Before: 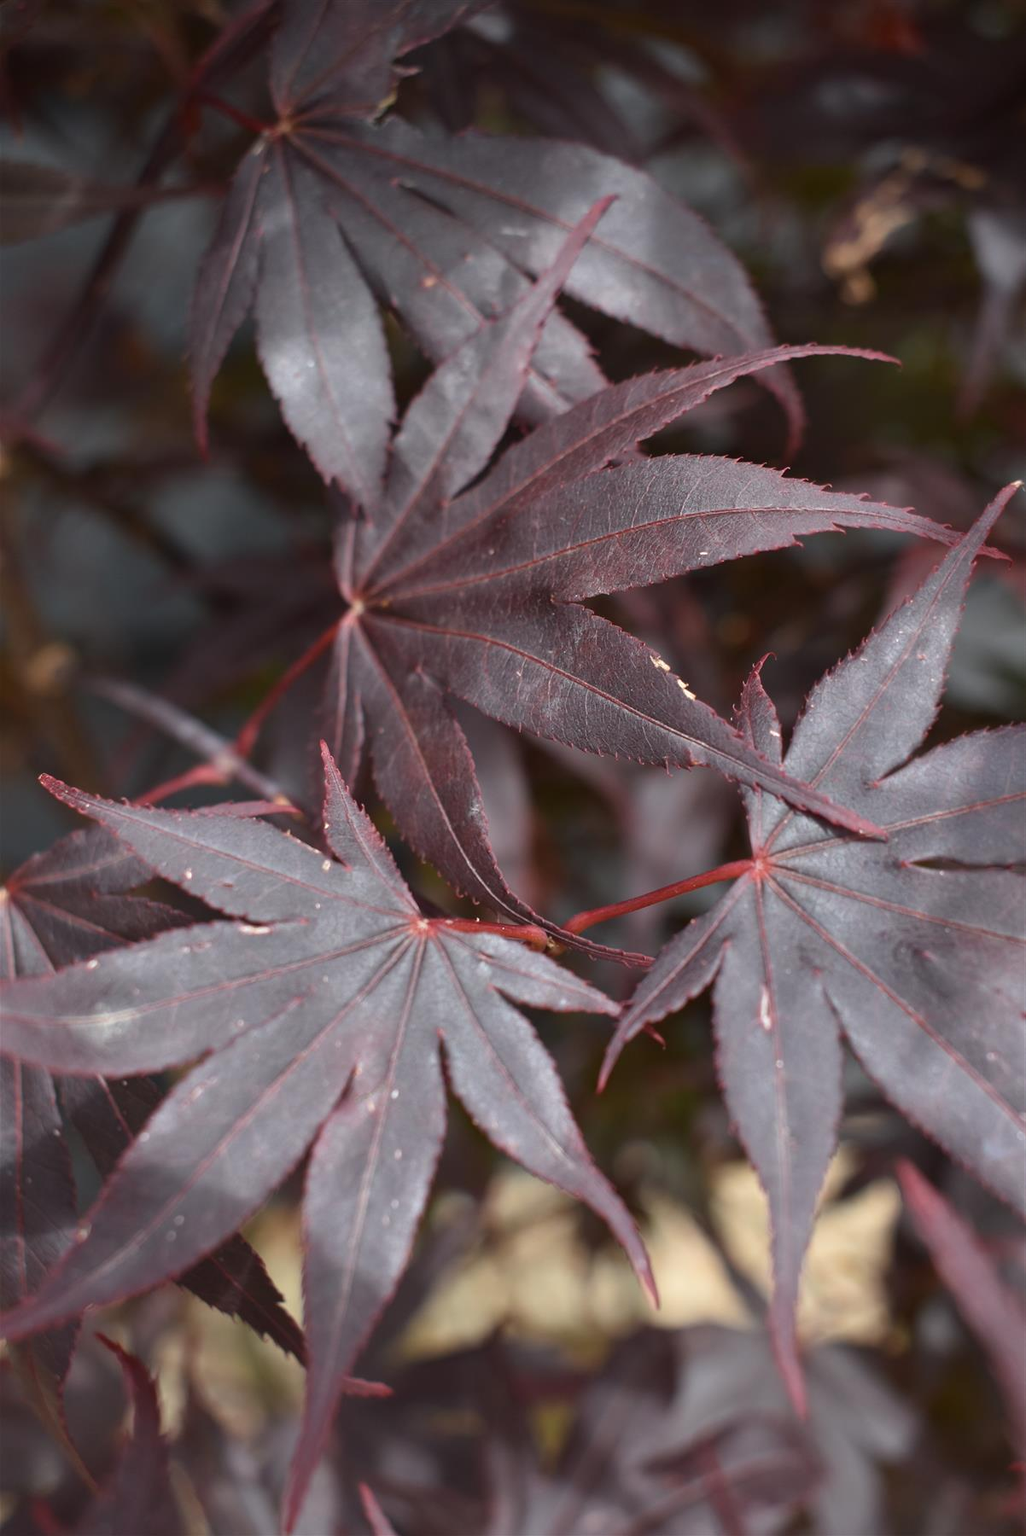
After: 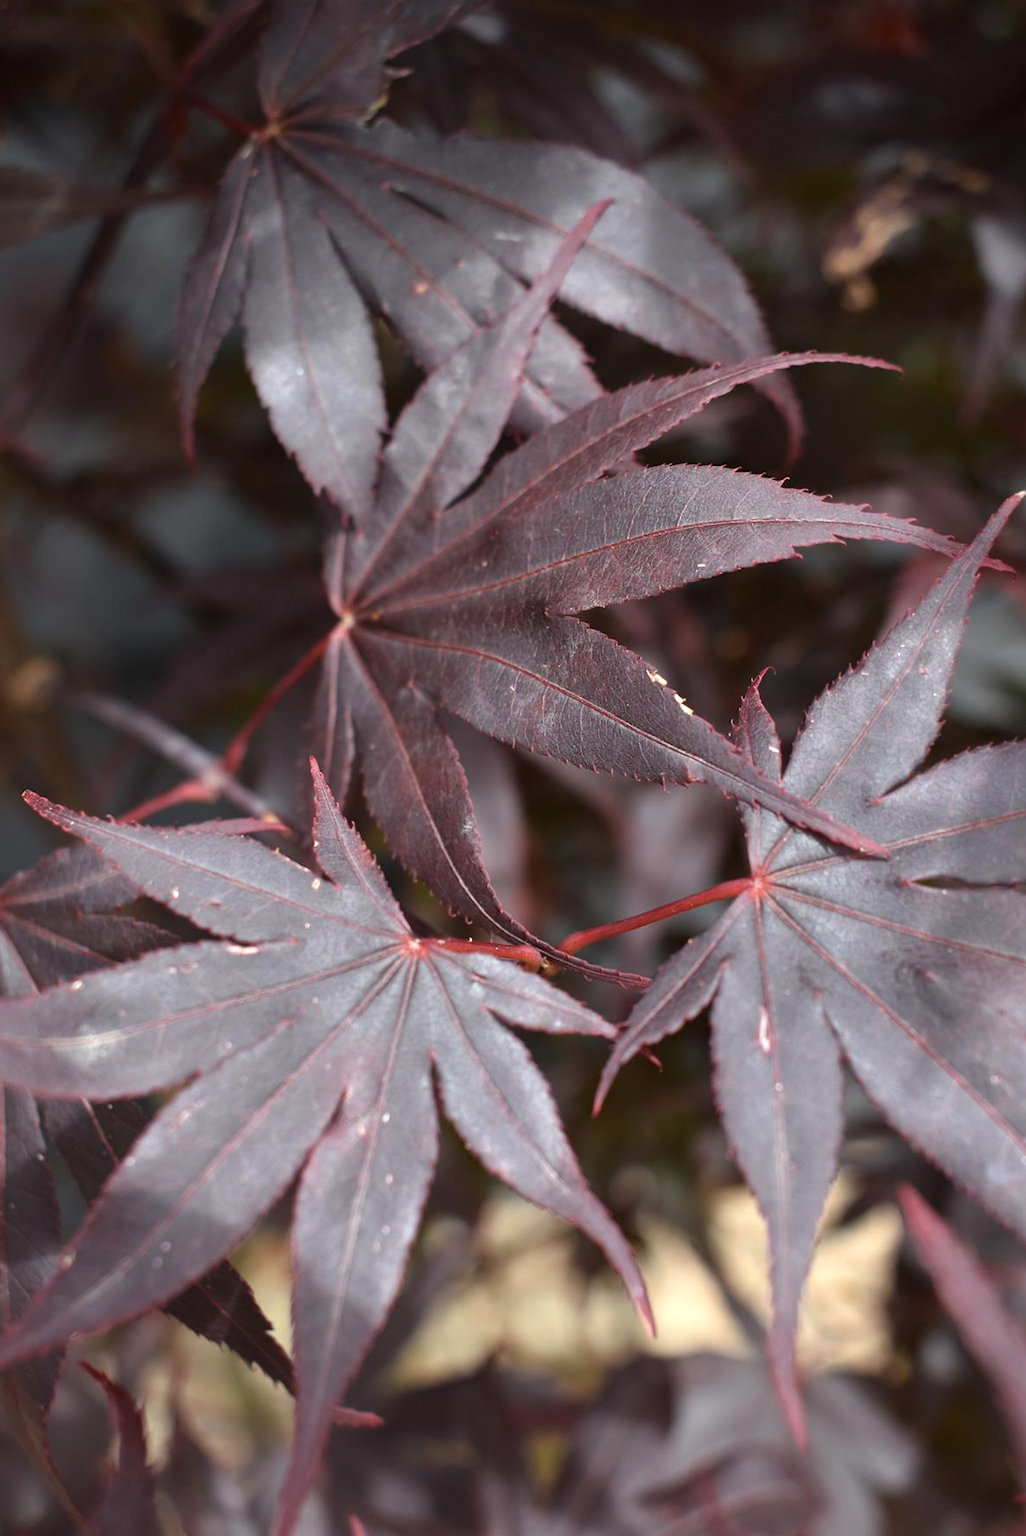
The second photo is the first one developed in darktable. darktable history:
crop: left 1.741%, right 0.281%, bottom 2.061%
tone equalizer: -8 EV -0.389 EV, -7 EV -0.426 EV, -6 EV -0.316 EV, -5 EV -0.256 EV, -3 EV 0.254 EV, -2 EV 0.311 EV, -1 EV 0.39 EV, +0 EV 0.437 EV, mask exposure compensation -0.506 EV
